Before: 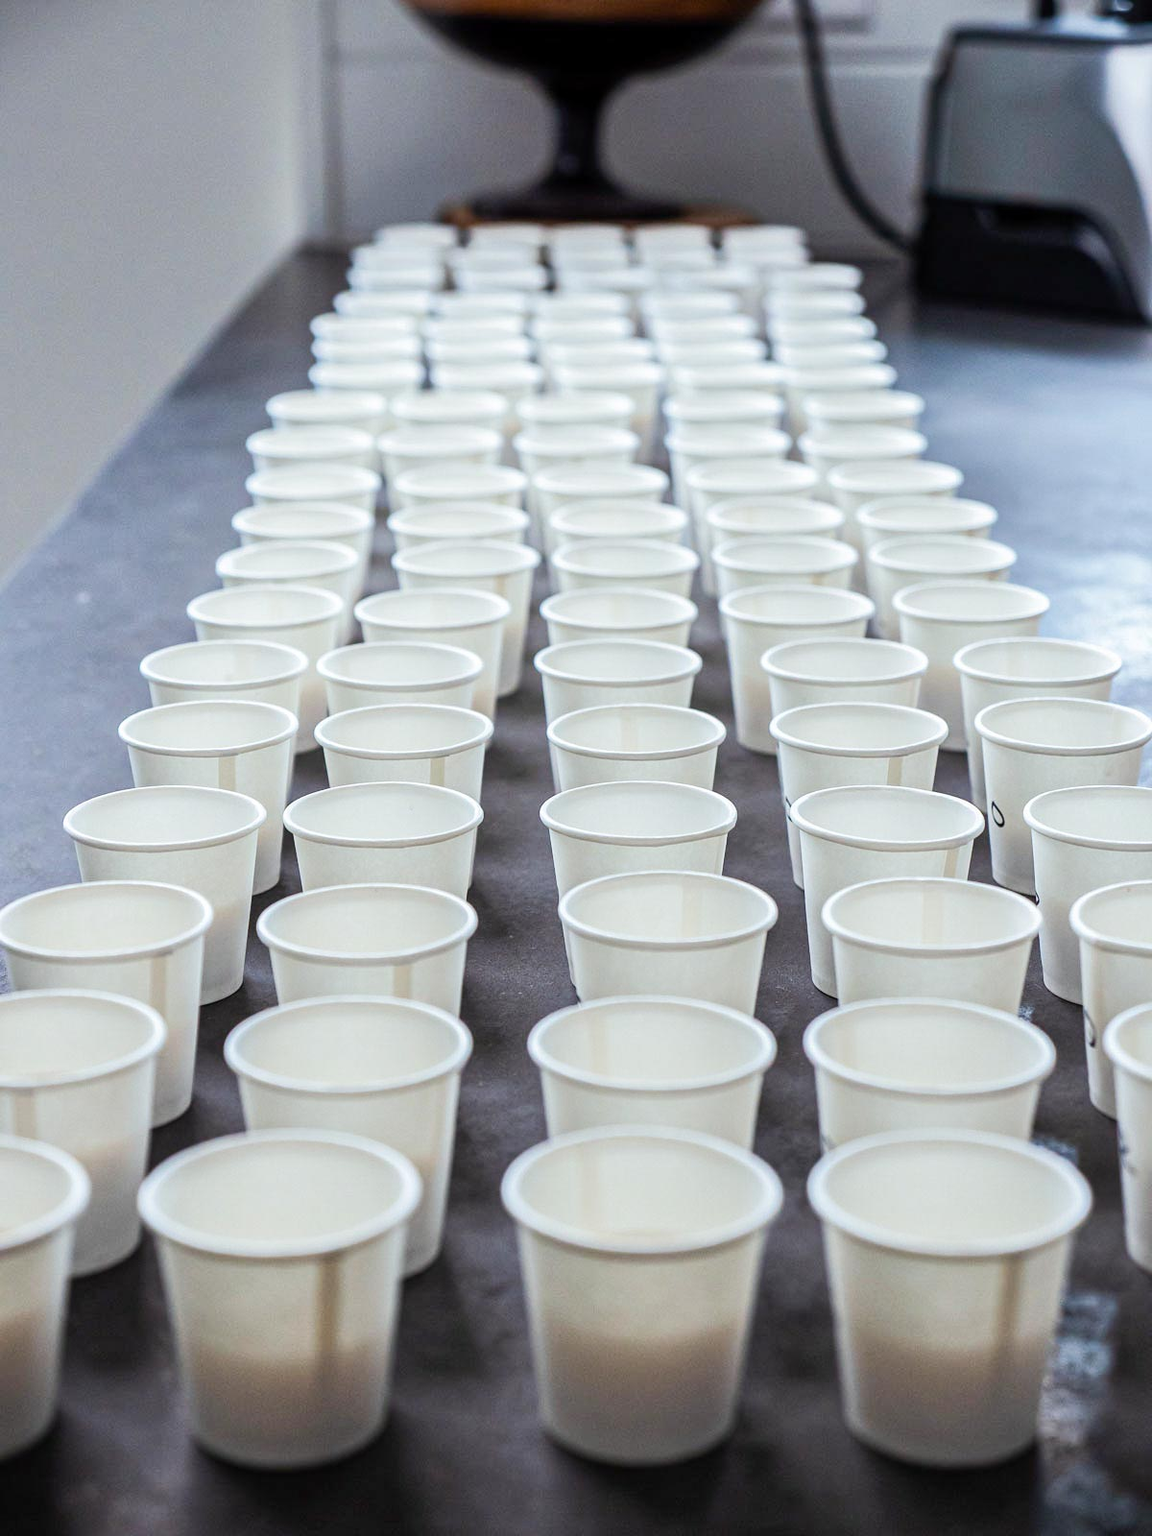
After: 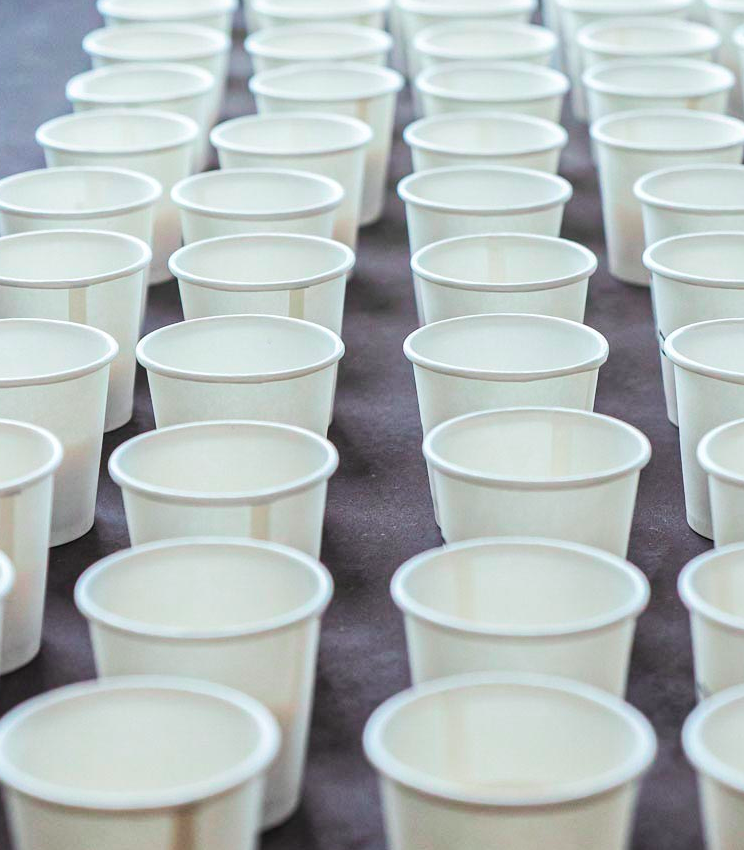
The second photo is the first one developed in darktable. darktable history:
color contrast: green-magenta contrast 1.73, blue-yellow contrast 1.15
crop: left 13.312%, top 31.28%, right 24.627%, bottom 15.582%
